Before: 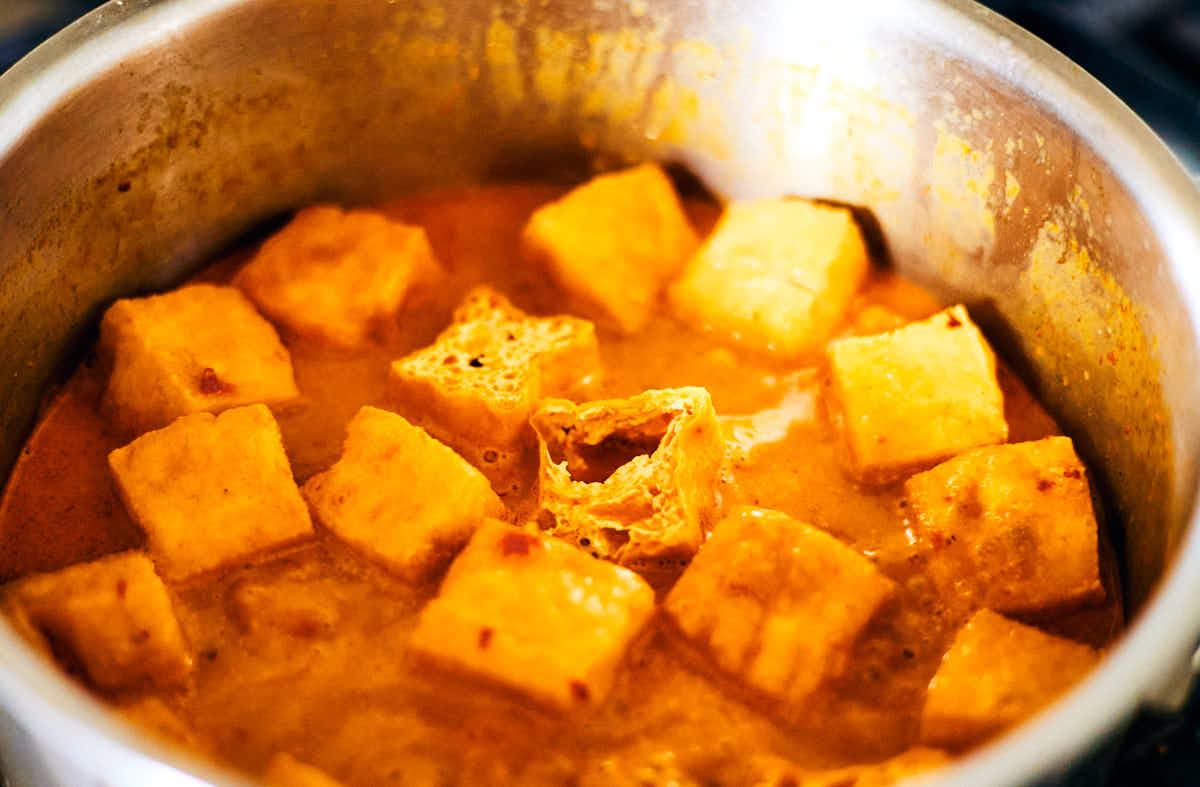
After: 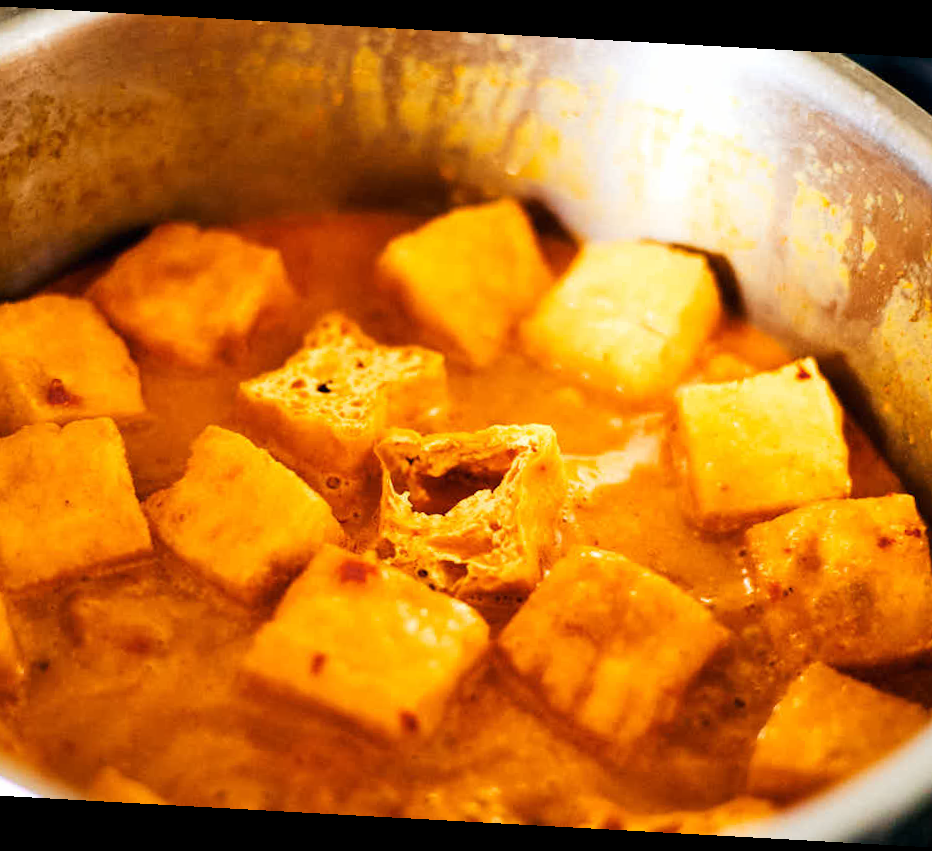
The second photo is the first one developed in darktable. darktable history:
crop and rotate: angle -3.18°, left 14.096%, top 0.034%, right 10.85%, bottom 0.057%
